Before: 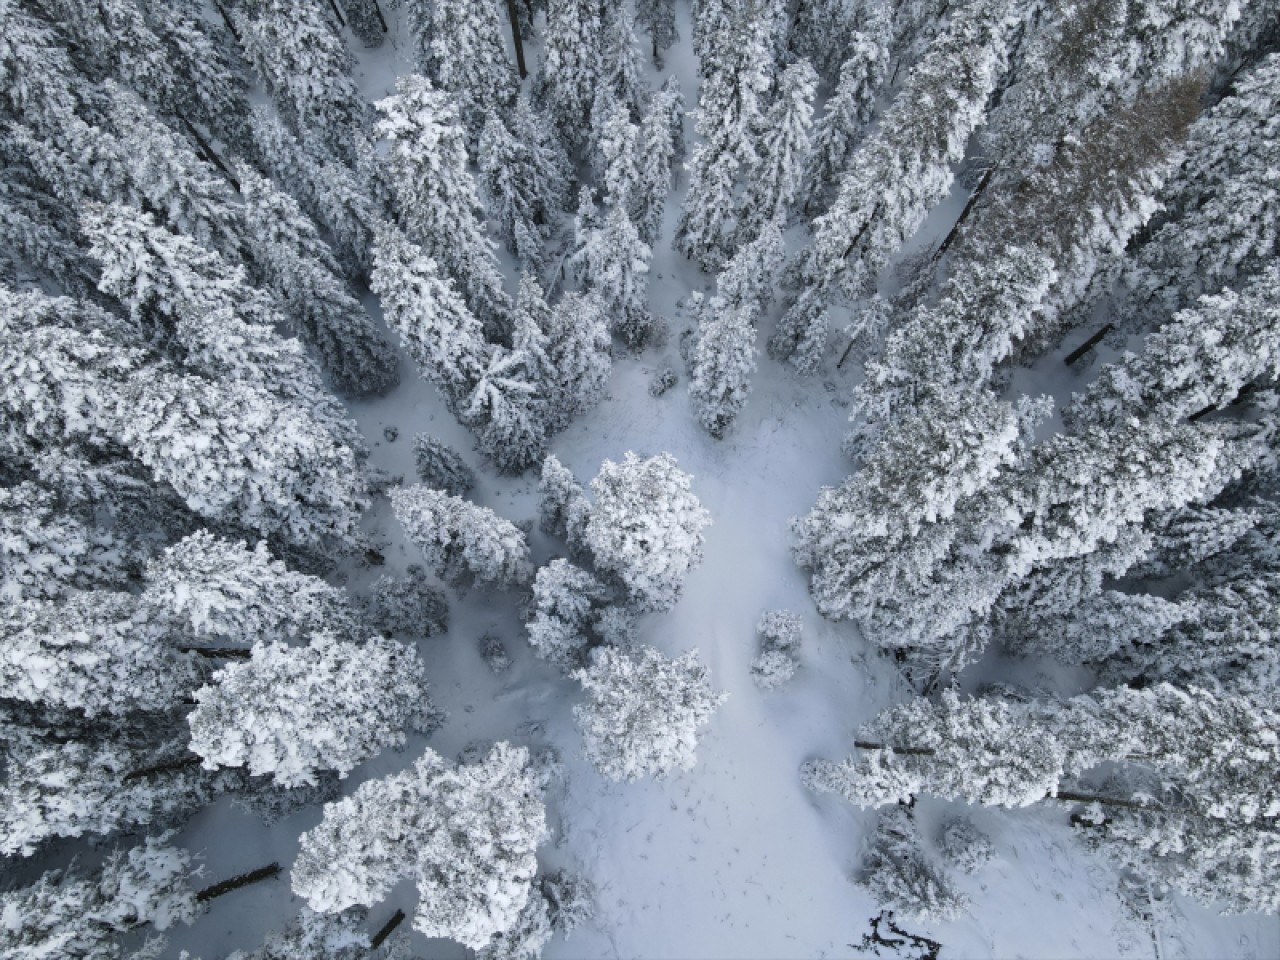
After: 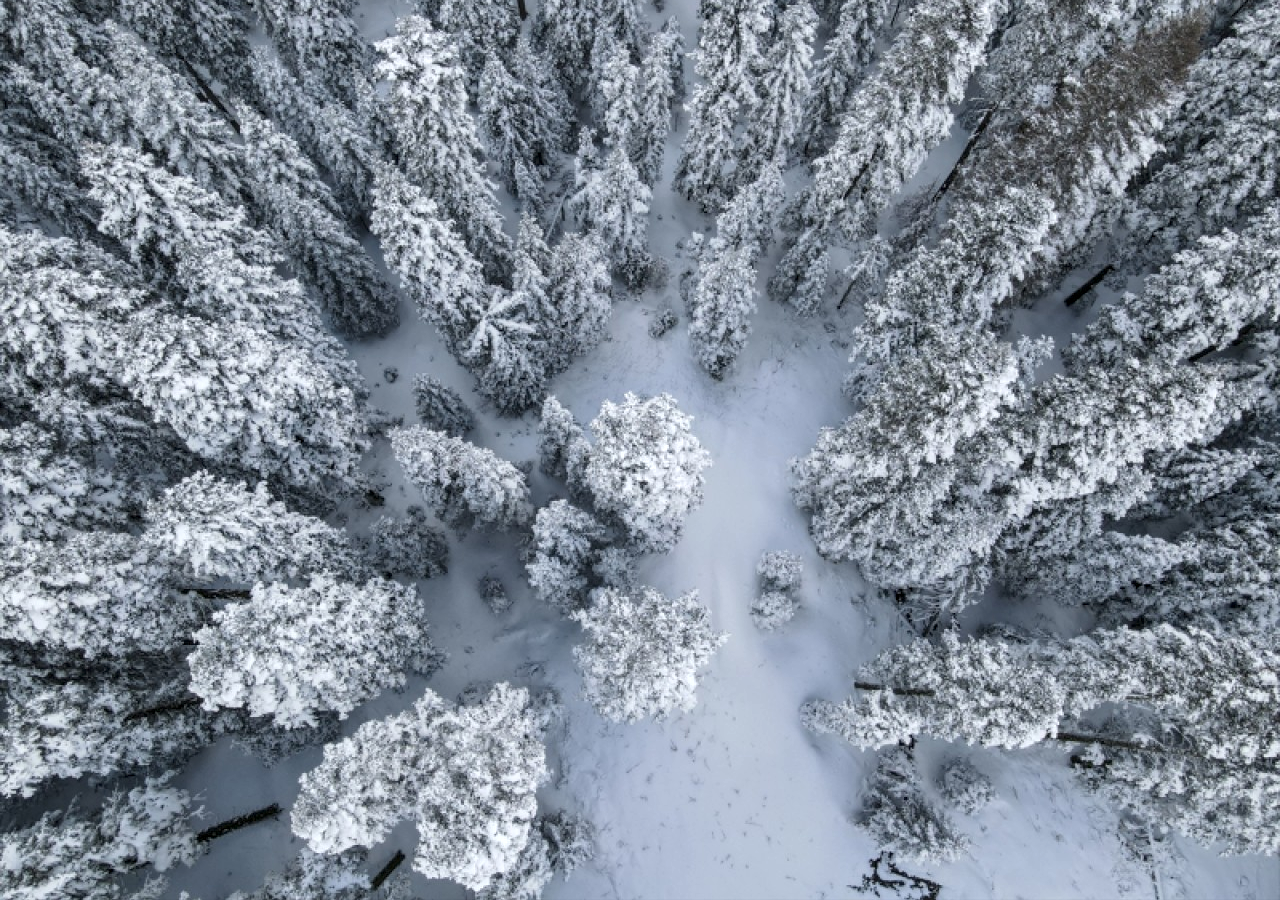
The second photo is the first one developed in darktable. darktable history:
crop and rotate: top 6.25%
local contrast: detail 130%
